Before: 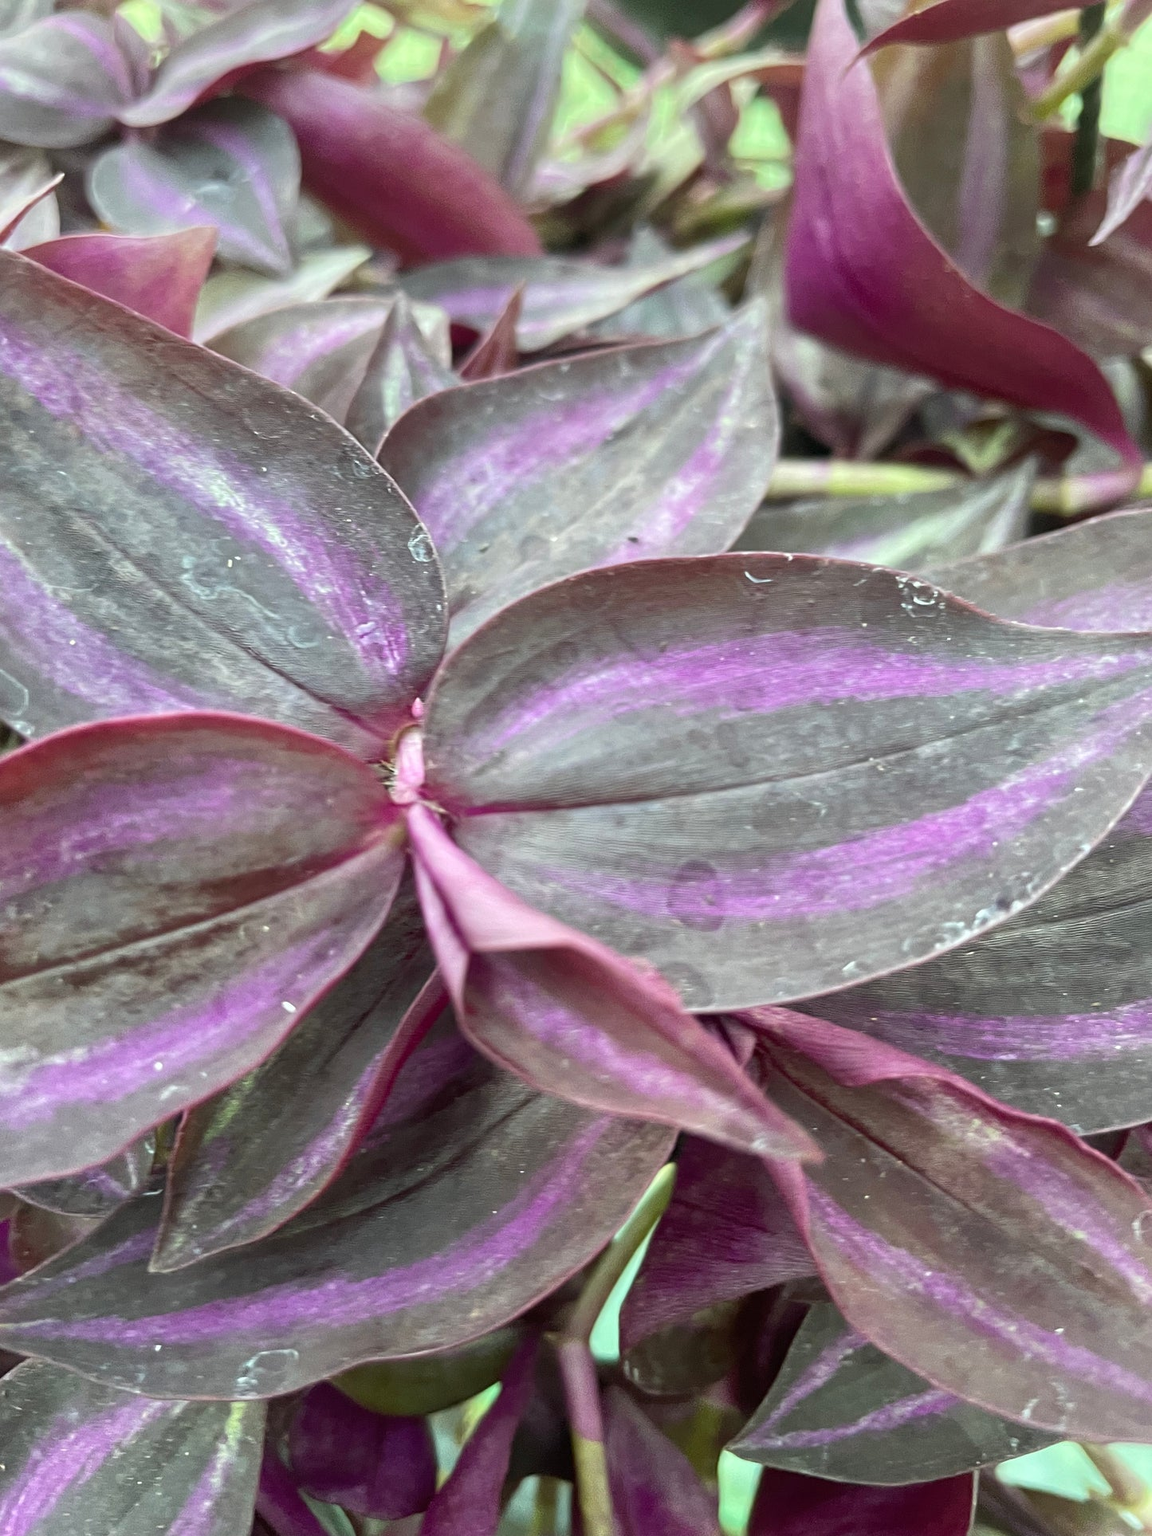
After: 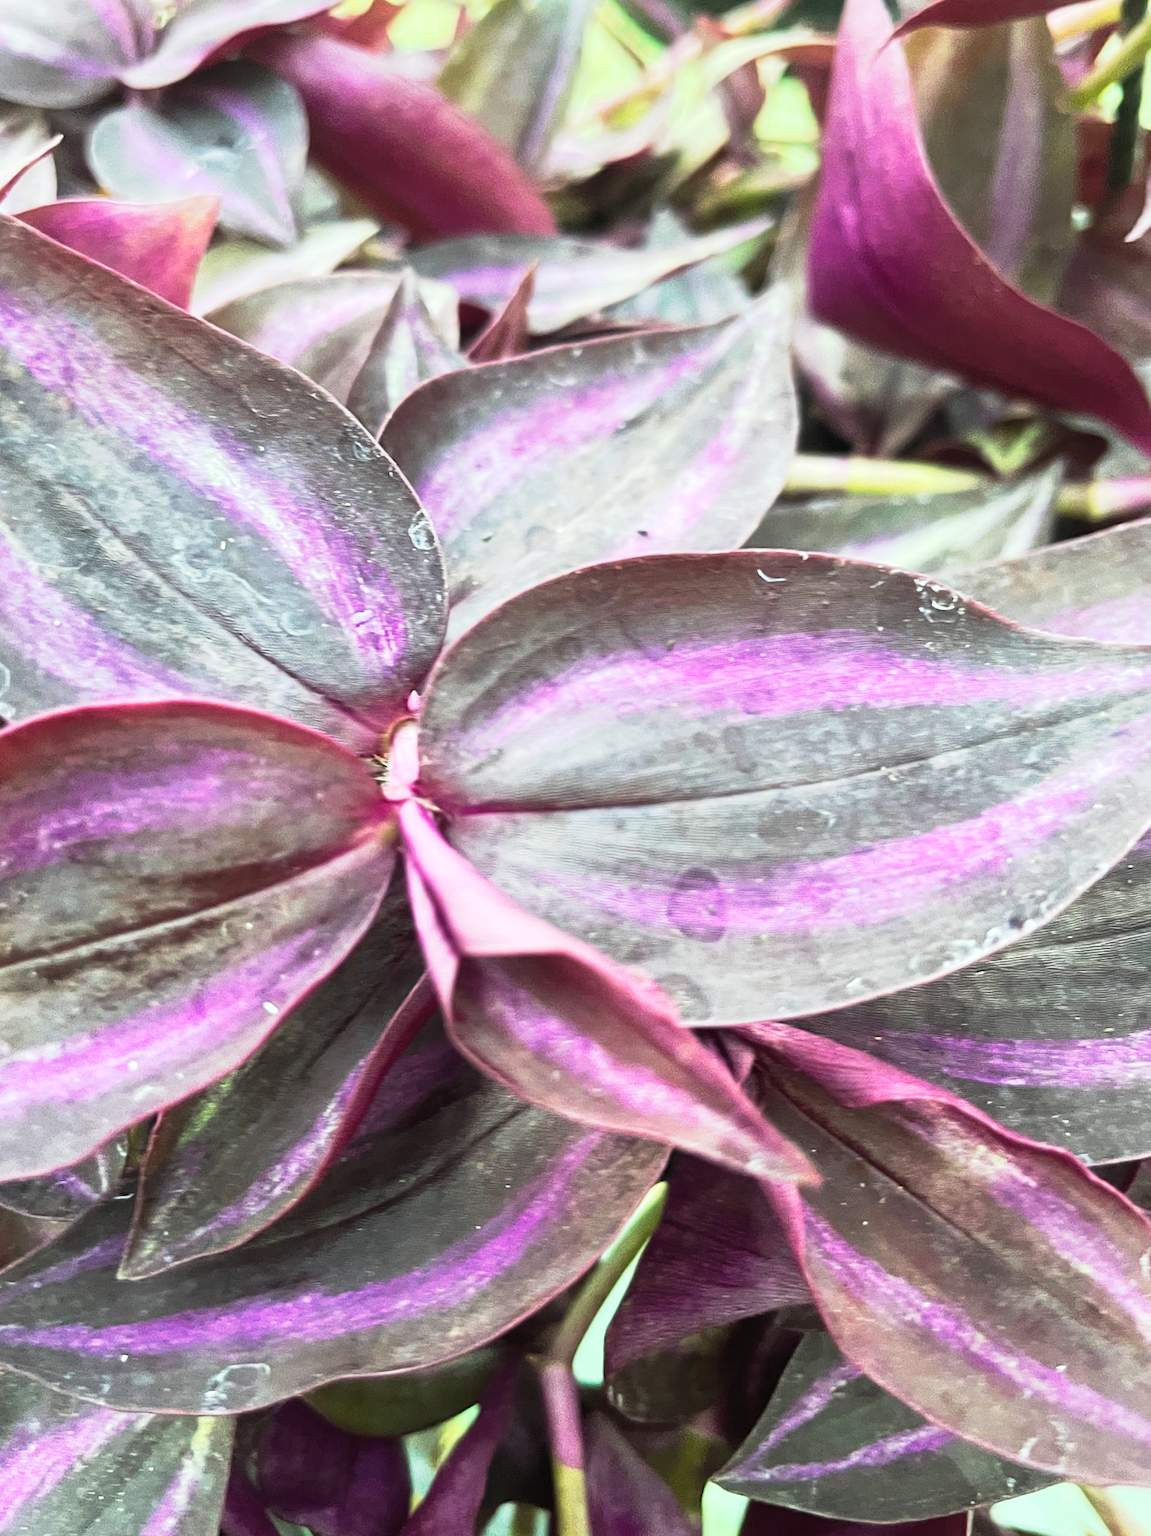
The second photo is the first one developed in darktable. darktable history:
crop and rotate: angle -1.69°
contrast brightness saturation: contrast 0.14, brightness 0.21
tone curve: curves: ch0 [(0, 0) (0.003, 0.007) (0.011, 0.01) (0.025, 0.016) (0.044, 0.025) (0.069, 0.036) (0.1, 0.052) (0.136, 0.073) (0.177, 0.103) (0.224, 0.135) (0.277, 0.177) (0.335, 0.233) (0.399, 0.303) (0.468, 0.376) (0.543, 0.469) (0.623, 0.581) (0.709, 0.723) (0.801, 0.863) (0.898, 0.938) (1, 1)], preserve colors none
